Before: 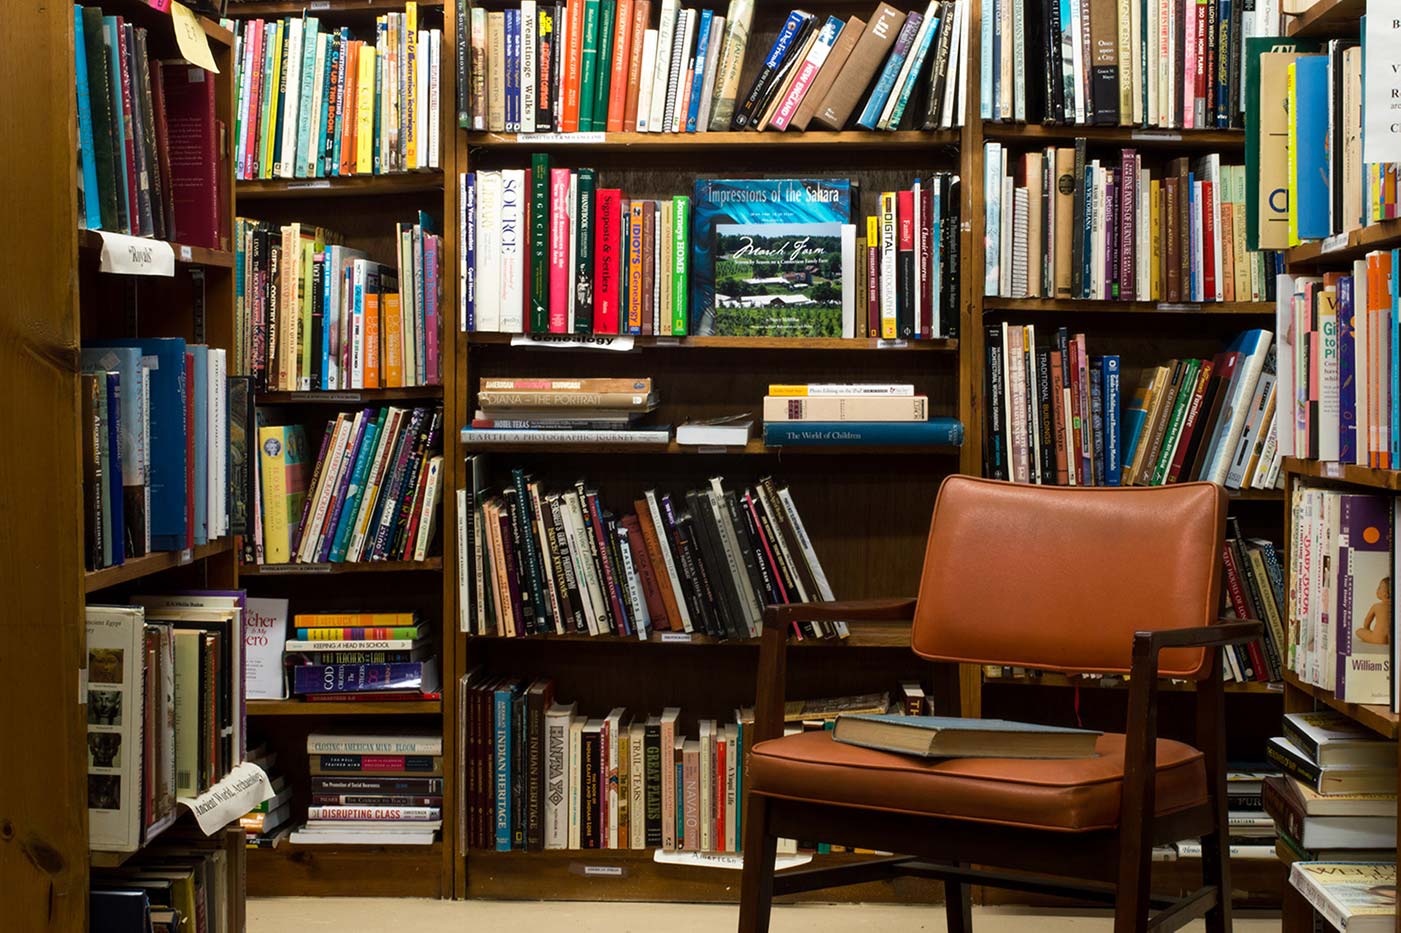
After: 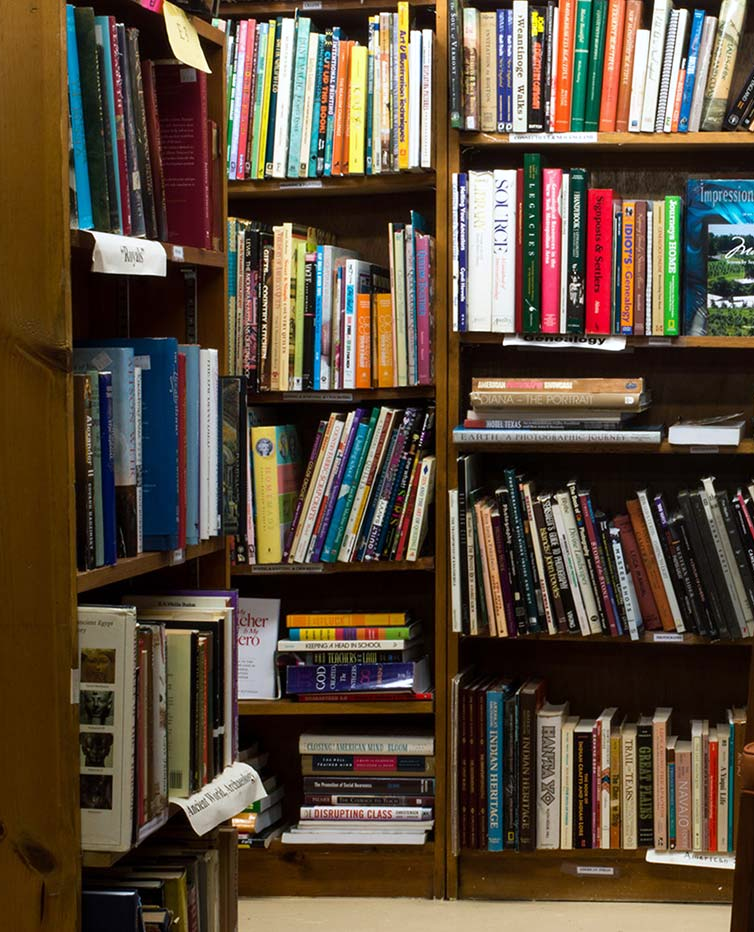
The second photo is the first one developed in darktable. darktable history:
crop: left 0.587%, right 45.588%, bottom 0.086%
white balance: red 0.983, blue 1.036
tone equalizer: on, module defaults
